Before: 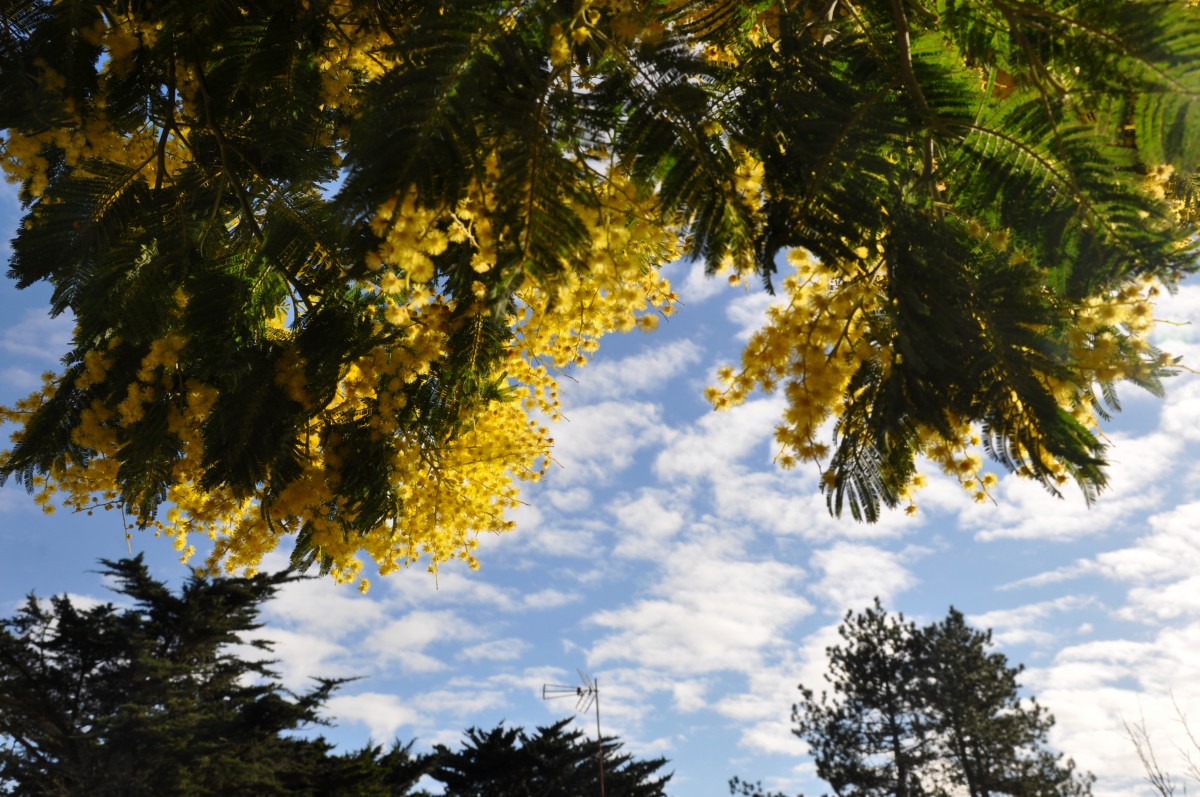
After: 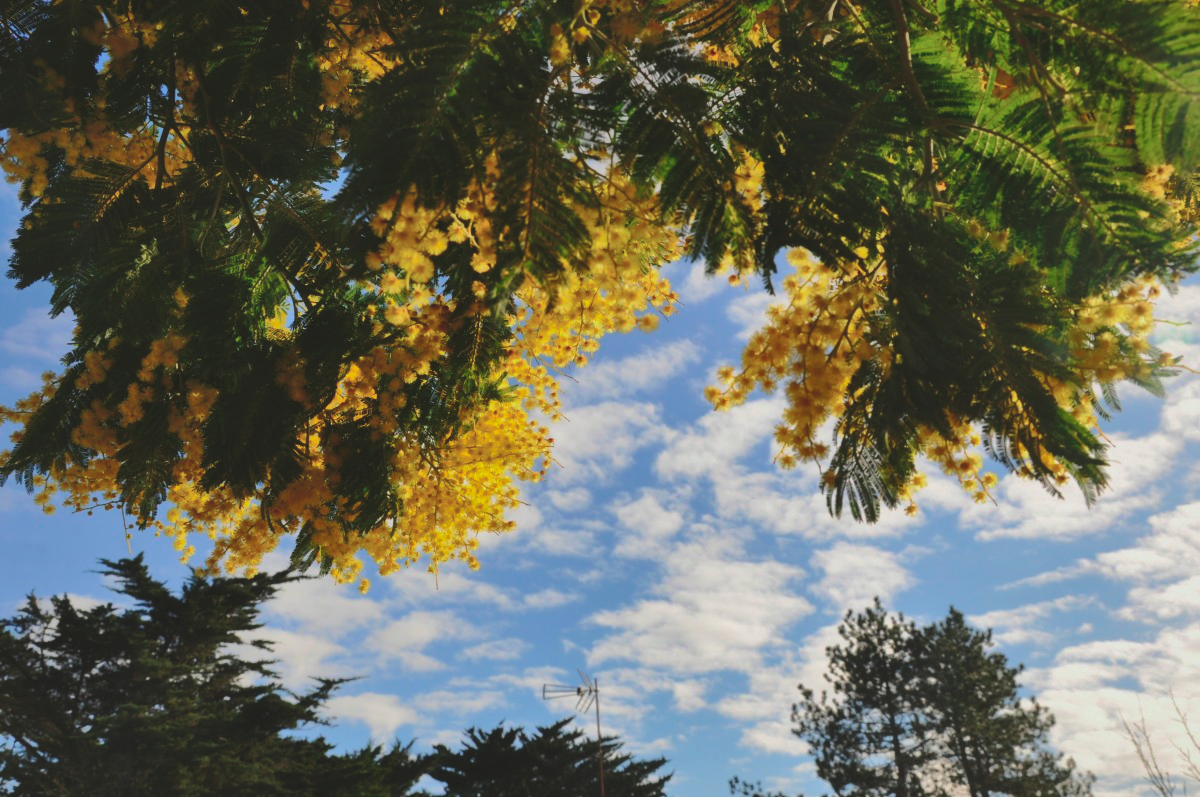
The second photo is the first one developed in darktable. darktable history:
shadows and highlights: shadows 40.14, highlights -59.93
tone curve: curves: ch0 [(0, 0) (0.068, 0.031) (0.175, 0.132) (0.337, 0.304) (0.498, 0.511) (0.748, 0.762) (0.993, 0.954)]; ch1 [(0, 0) (0.294, 0.184) (0.359, 0.34) (0.362, 0.35) (0.43, 0.41) (0.469, 0.453) (0.495, 0.489) (0.54, 0.563) (0.612, 0.641) (1, 1)]; ch2 [(0, 0) (0.431, 0.419) (0.495, 0.502) (0.524, 0.534) (0.557, 0.56) (0.634, 0.654) (0.728, 0.722) (1, 1)], color space Lab, independent channels, preserve colors none
exposure: black level correction -0.015, compensate exposure bias true, compensate highlight preservation false
